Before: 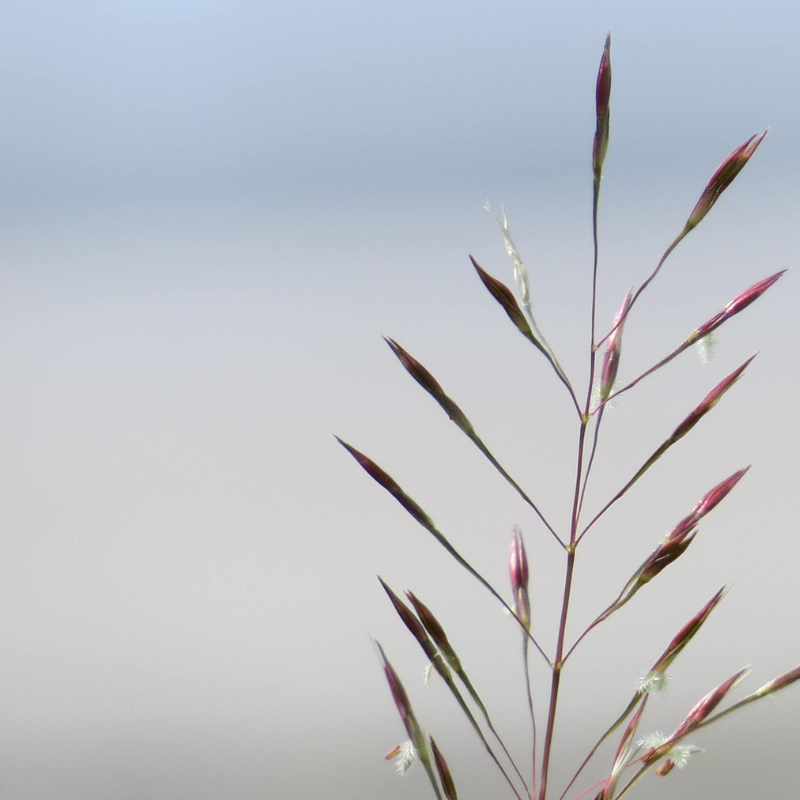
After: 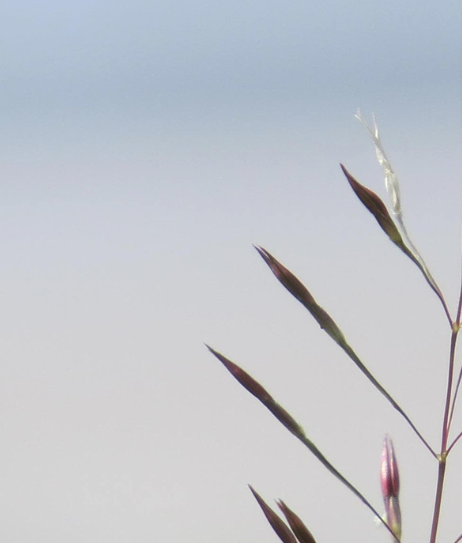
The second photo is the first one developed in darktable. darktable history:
crop: left 16.206%, top 11.48%, right 26.043%, bottom 20.584%
haze removal: strength -0.04, compatibility mode true, adaptive false
